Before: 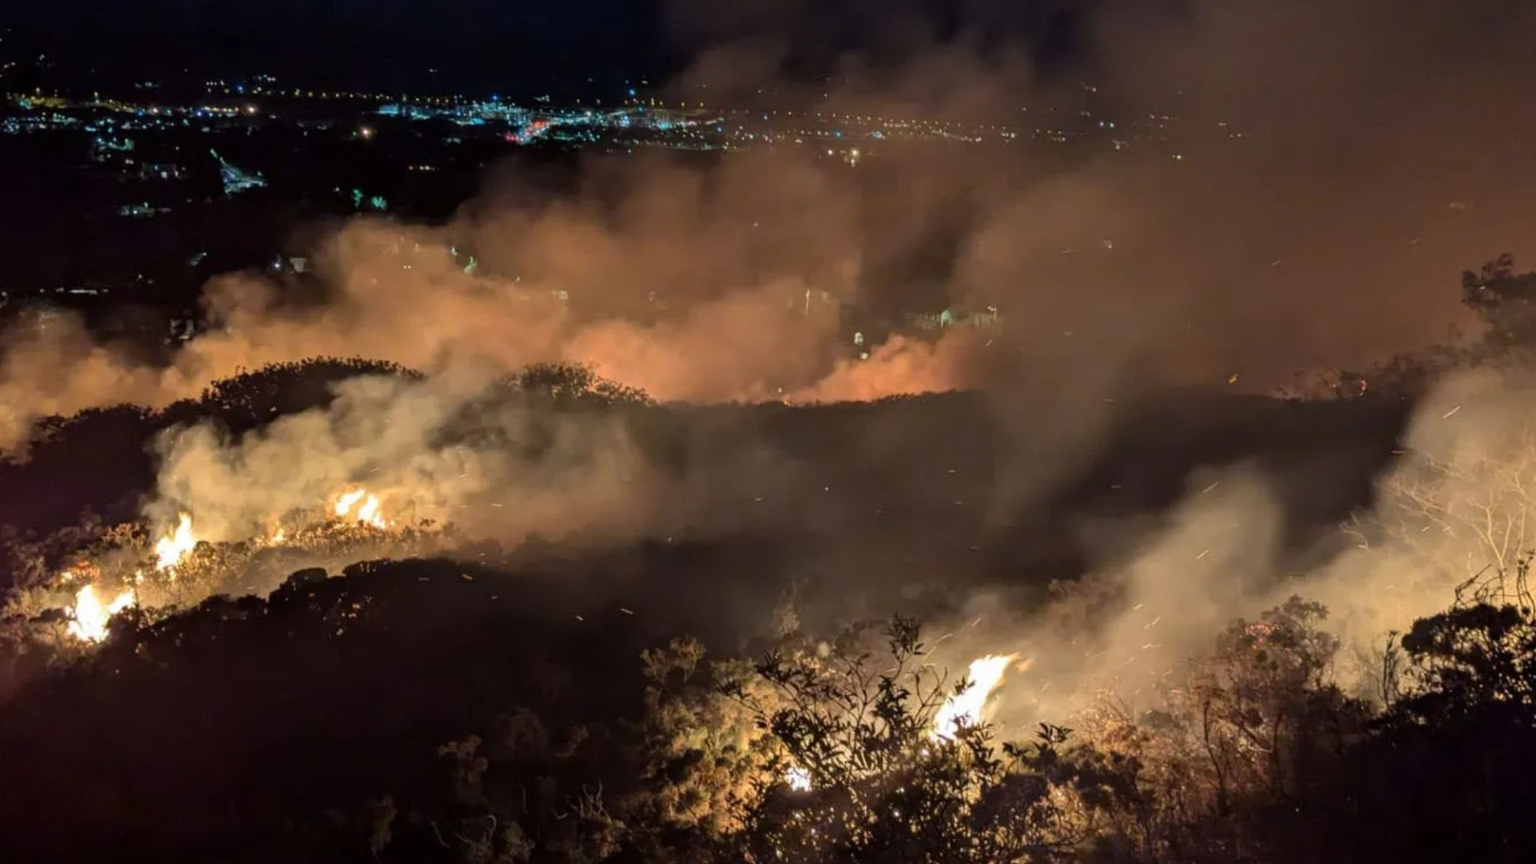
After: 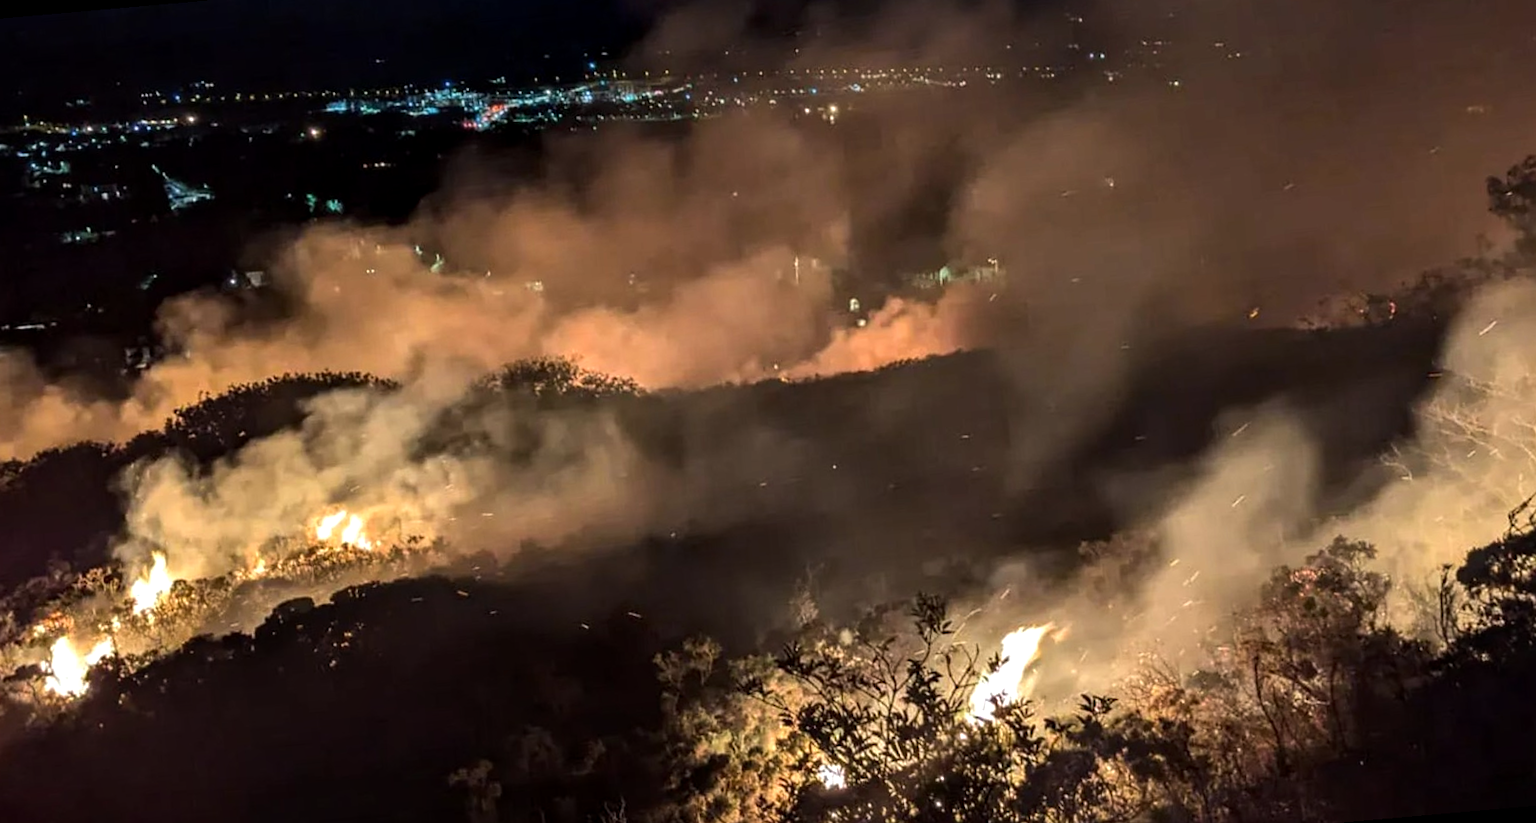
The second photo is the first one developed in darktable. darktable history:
local contrast: on, module defaults
rotate and perspective: rotation -5°, crop left 0.05, crop right 0.952, crop top 0.11, crop bottom 0.89
tone equalizer: -8 EV -0.417 EV, -7 EV -0.389 EV, -6 EV -0.333 EV, -5 EV -0.222 EV, -3 EV 0.222 EV, -2 EV 0.333 EV, -1 EV 0.389 EV, +0 EV 0.417 EV, edges refinement/feathering 500, mask exposure compensation -1.57 EV, preserve details no
sharpen: radius 1.458, amount 0.398, threshold 1.271
